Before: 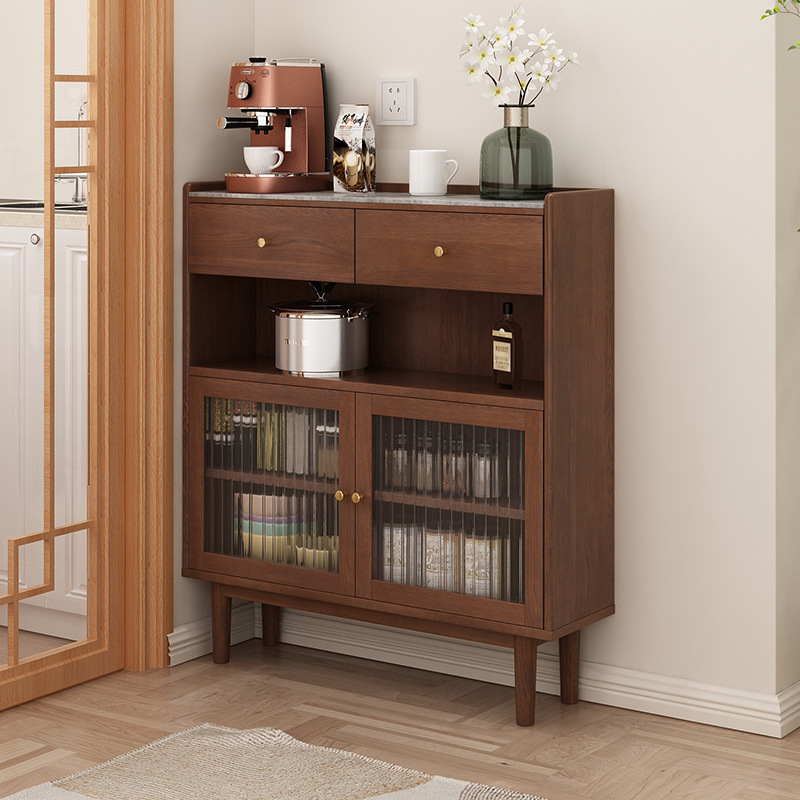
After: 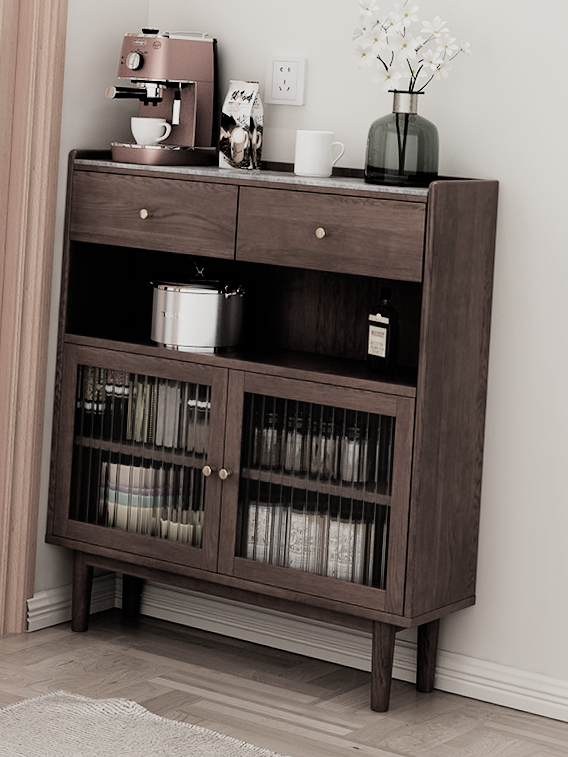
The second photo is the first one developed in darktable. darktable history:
crop and rotate: angle -3.3°, left 13.969%, top 0.019%, right 11.058%, bottom 0.032%
color balance rgb: shadows lift › chroma 1.468%, shadows lift › hue 261.23°, perceptual saturation grading › global saturation 0.319%, perceptual saturation grading › mid-tones 6.377%, perceptual saturation grading › shadows 71.418%, global vibrance 14.159%
filmic rgb: black relative exposure -5.08 EV, white relative exposure 3.97 EV, hardness 2.89, contrast 1.408, highlights saturation mix -30.29%, color science v4 (2020)
